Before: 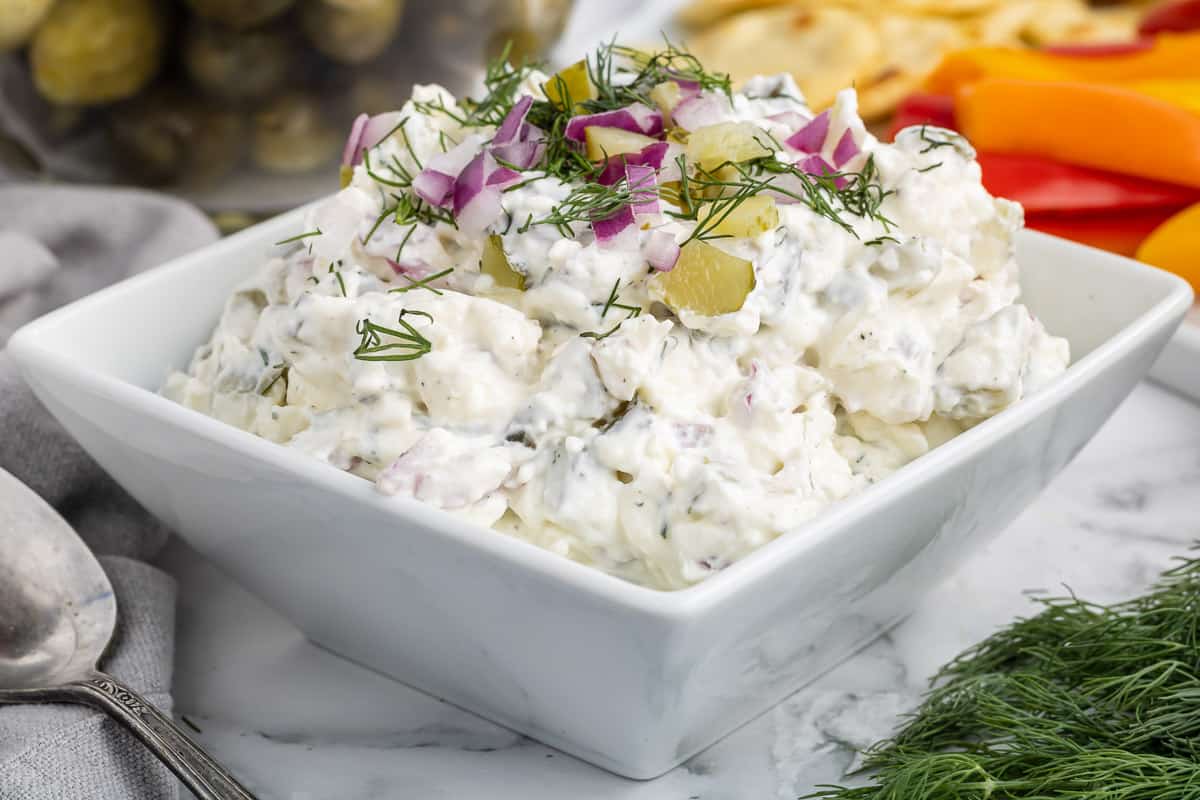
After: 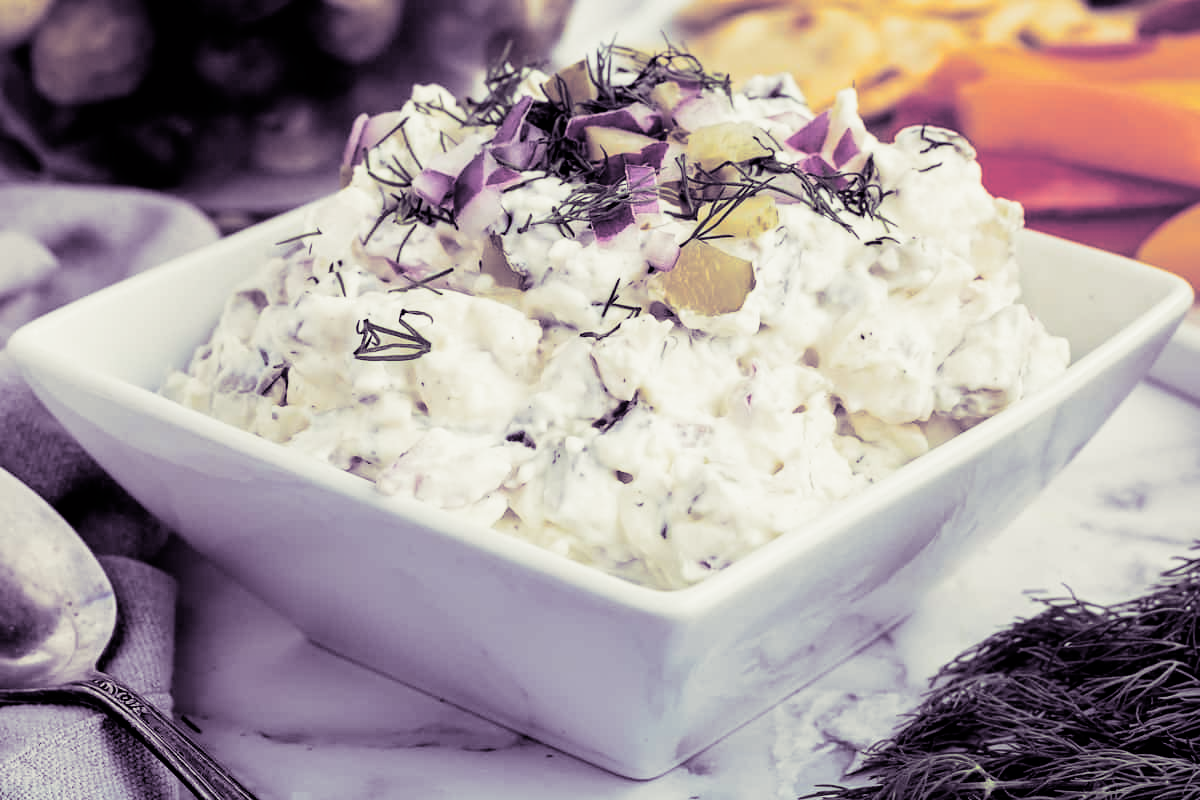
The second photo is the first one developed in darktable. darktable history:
filmic rgb: black relative exposure -4 EV, white relative exposure 3 EV, hardness 3.02, contrast 1.4
split-toning: shadows › hue 266.4°, shadows › saturation 0.4, highlights › hue 61.2°, highlights › saturation 0.3, compress 0%
